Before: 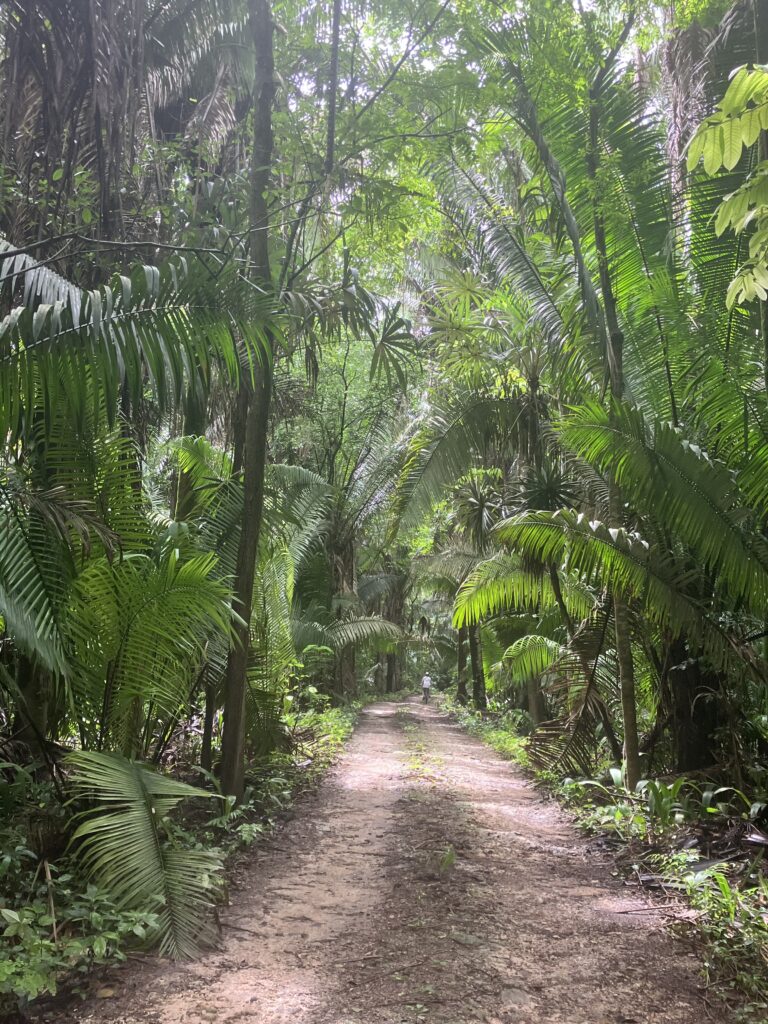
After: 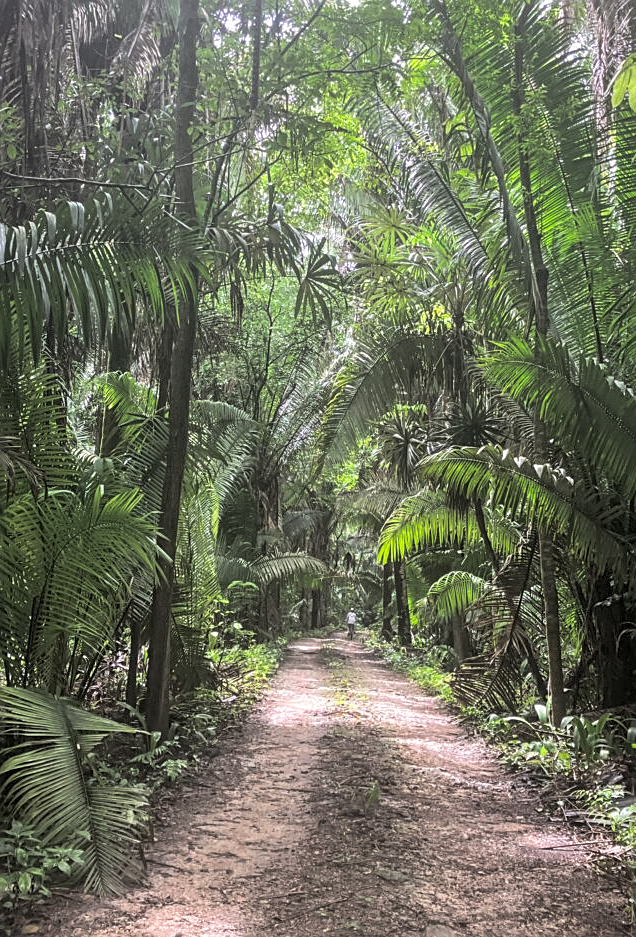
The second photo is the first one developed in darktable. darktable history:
white balance: emerald 1
split-toning: shadows › hue 36°, shadows › saturation 0.05, highlights › hue 10.8°, highlights › saturation 0.15, compress 40%
exposure: compensate highlight preservation false
crop: left 9.807%, top 6.259%, right 7.334%, bottom 2.177%
local contrast: on, module defaults
sharpen: on, module defaults
